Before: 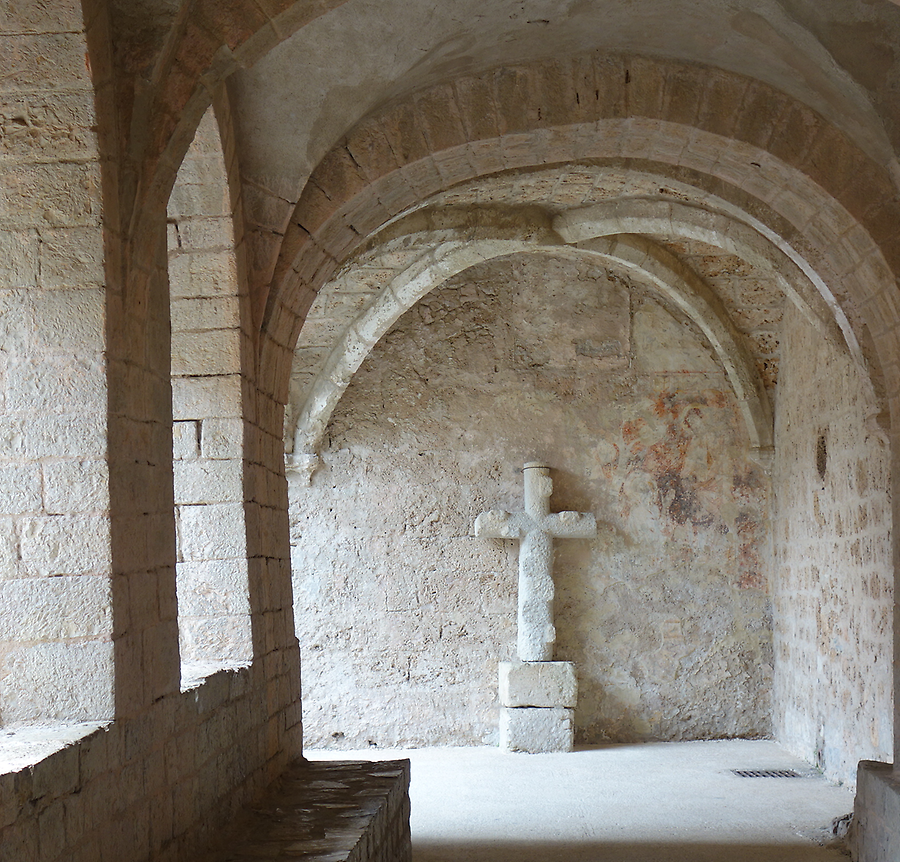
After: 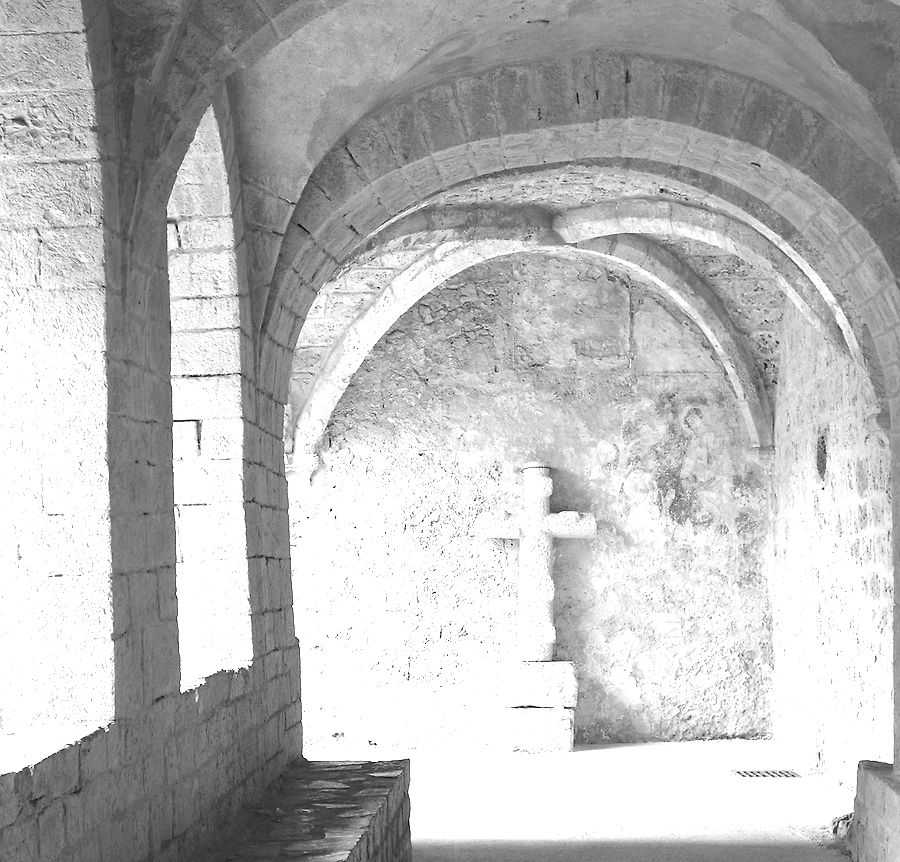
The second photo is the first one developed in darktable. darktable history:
exposure: black level correction 0, exposure 1.6 EV, compensate exposure bias true, compensate highlight preservation false
monochrome: on, module defaults
